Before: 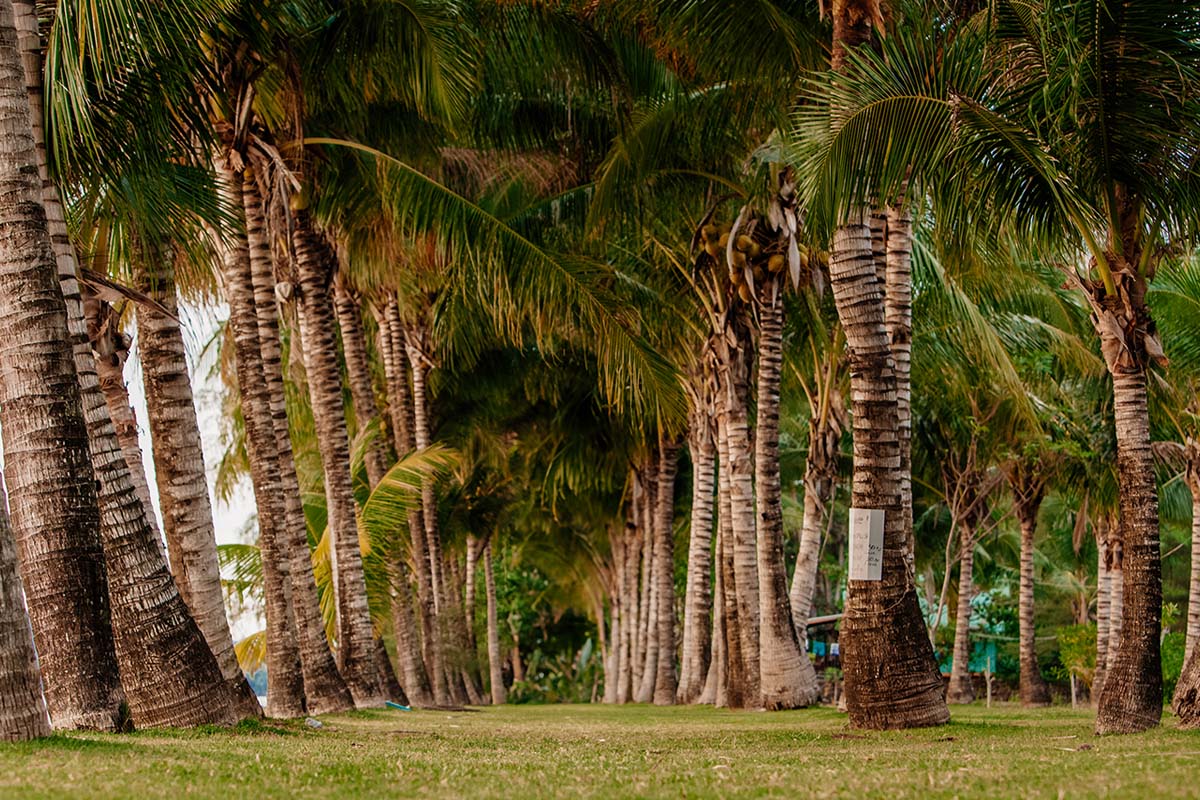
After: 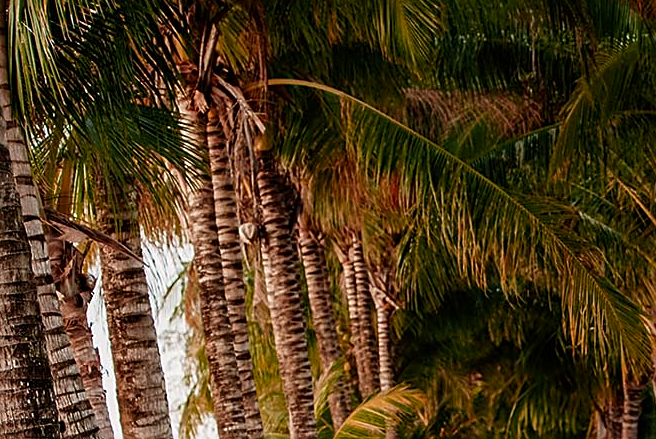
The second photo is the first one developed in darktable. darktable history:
sharpen: on, module defaults
crop and rotate: left 3.047%, top 7.509%, right 42.236%, bottom 37.598%
contrast brightness saturation: contrast 0.03, brightness -0.04
color zones: curves: ch1 [(0.309, 0.524) (0.41, 0.329) (0.508, 0.509)]; ch2 [(0.25, 0.457) (0.75, 0.5)]
